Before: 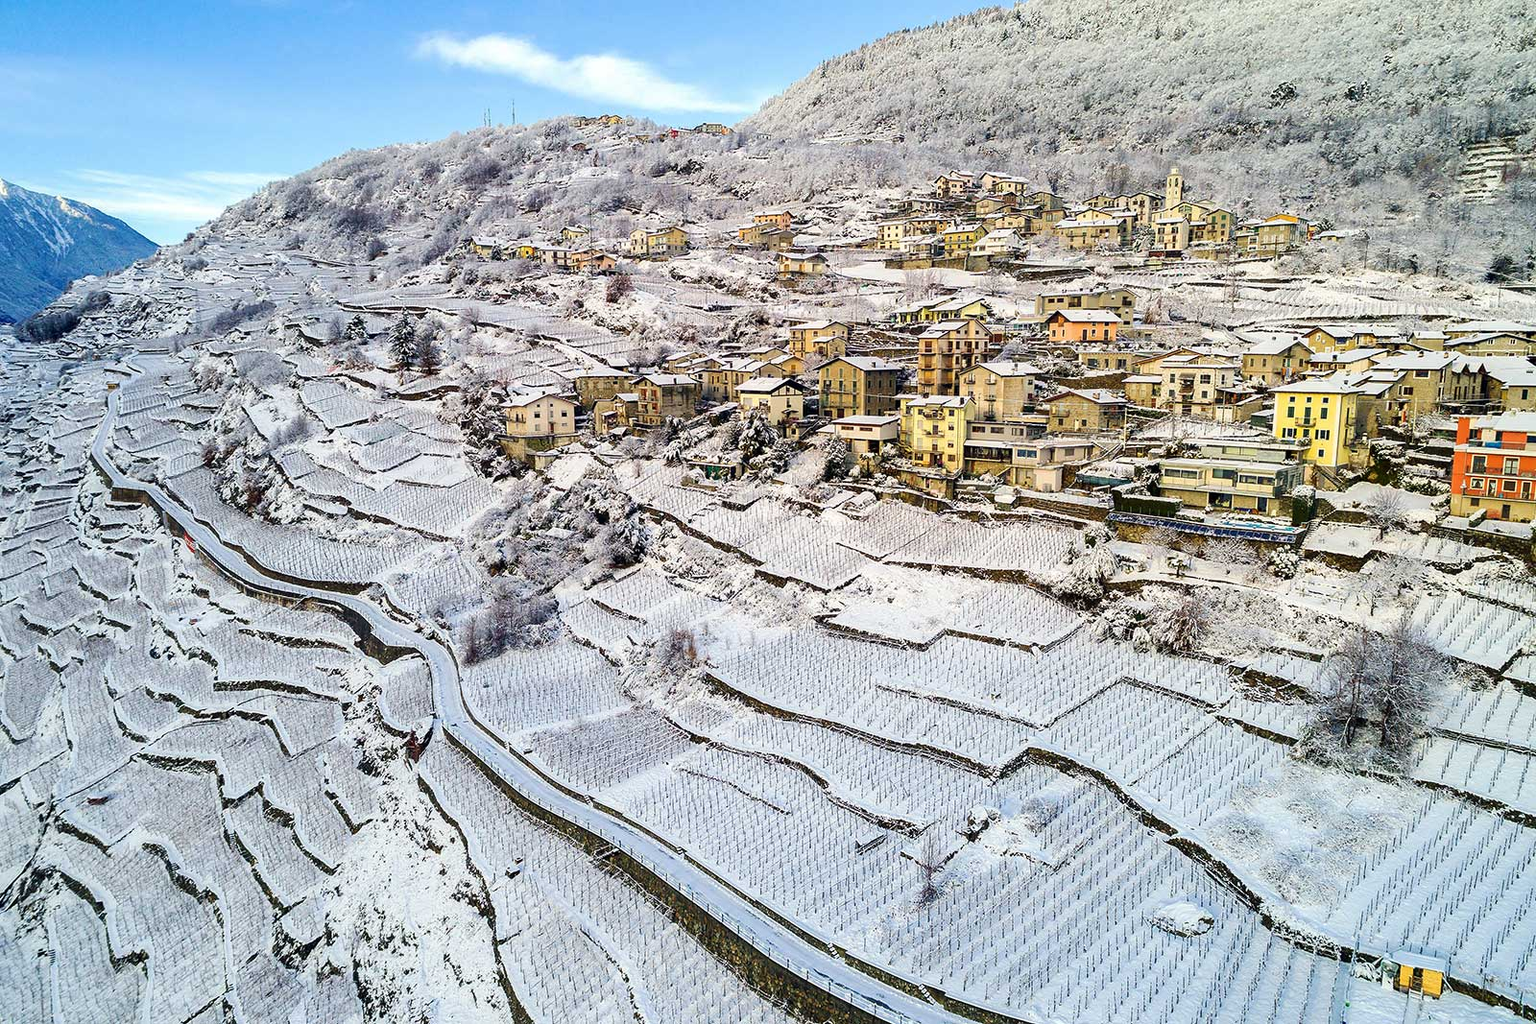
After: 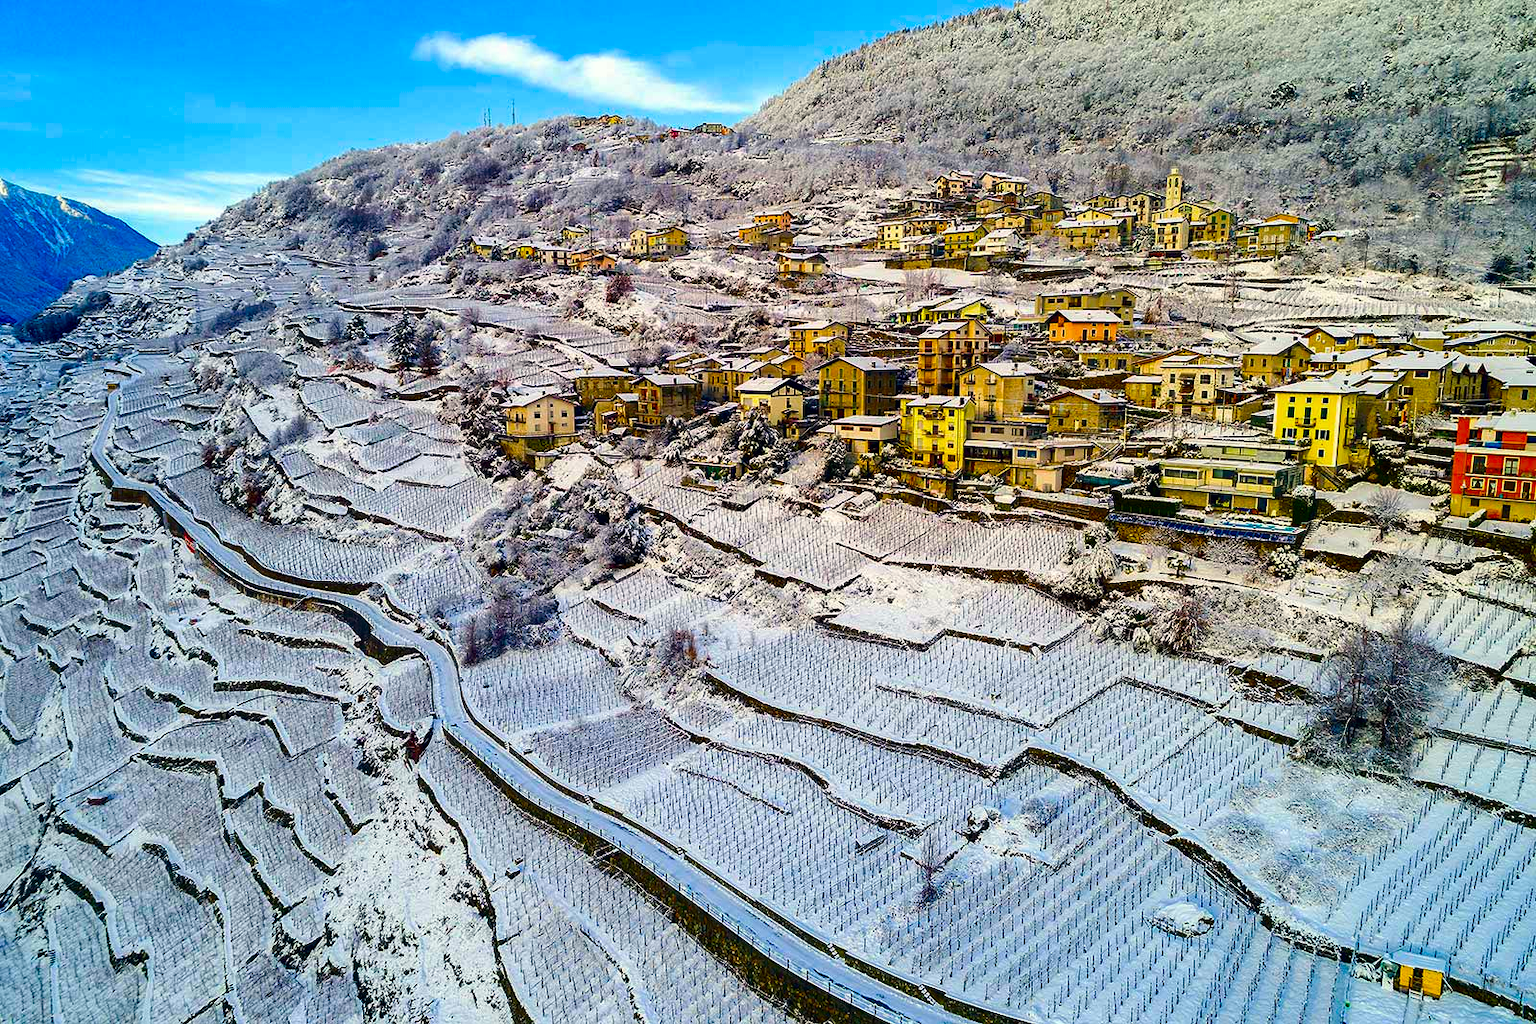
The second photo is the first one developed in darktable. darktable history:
color correction: highlights a* 0.327, highlights b* 2.72, shadows a* -1.16, shadows b* -4.64
contrast brightness saturation: brightness -0.254, saturation 0.197
exposure: compensate exposure bias true, compensate highlight preservation false
color balance rgb: global offset › hue 169.96°, linear chroma grading › global chroma 15.089%, perceptual saturation grading › global saturation 29.66%, global vibrance 20%
